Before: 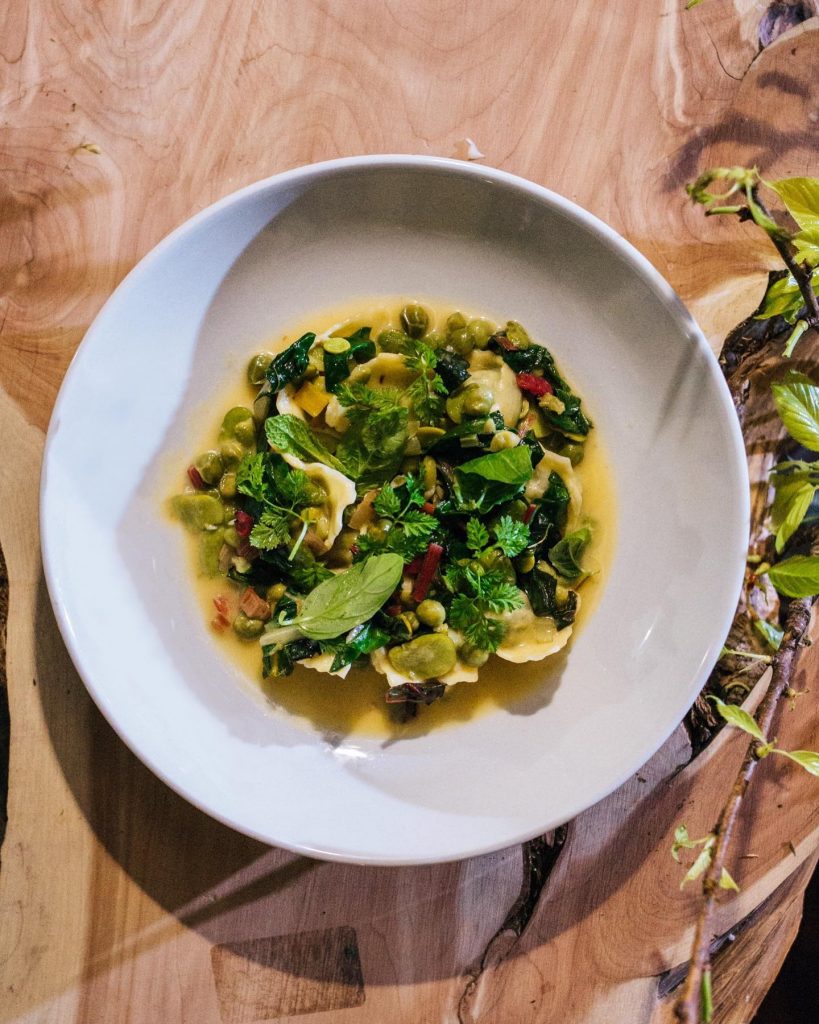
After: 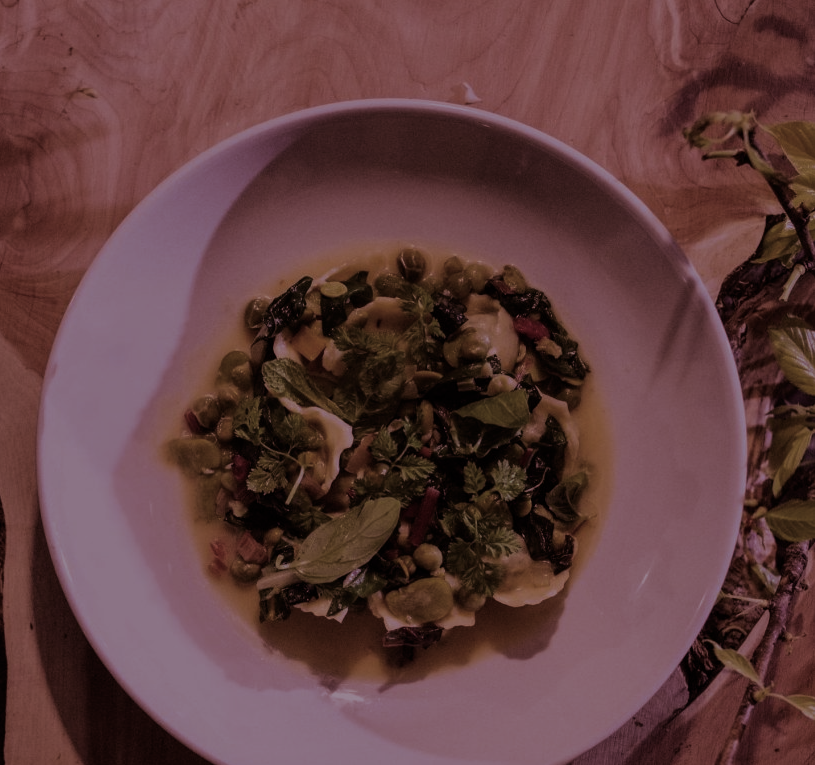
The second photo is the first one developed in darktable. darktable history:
split-toning: on, module defaults
white balance: red 1.004, blue 1.096
crop: left 0.387%, top 5.469%, bottom 19.809%
exposure: exposure -2.002 EV, compensate highlight preservation false
